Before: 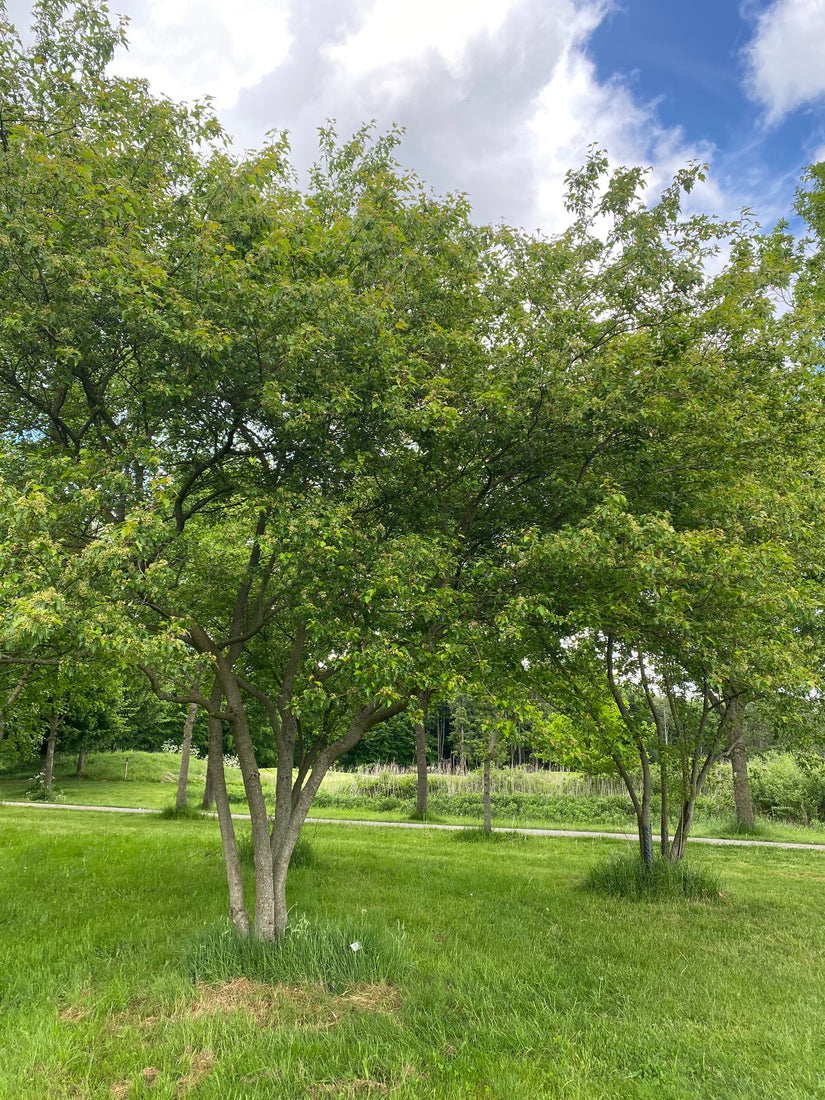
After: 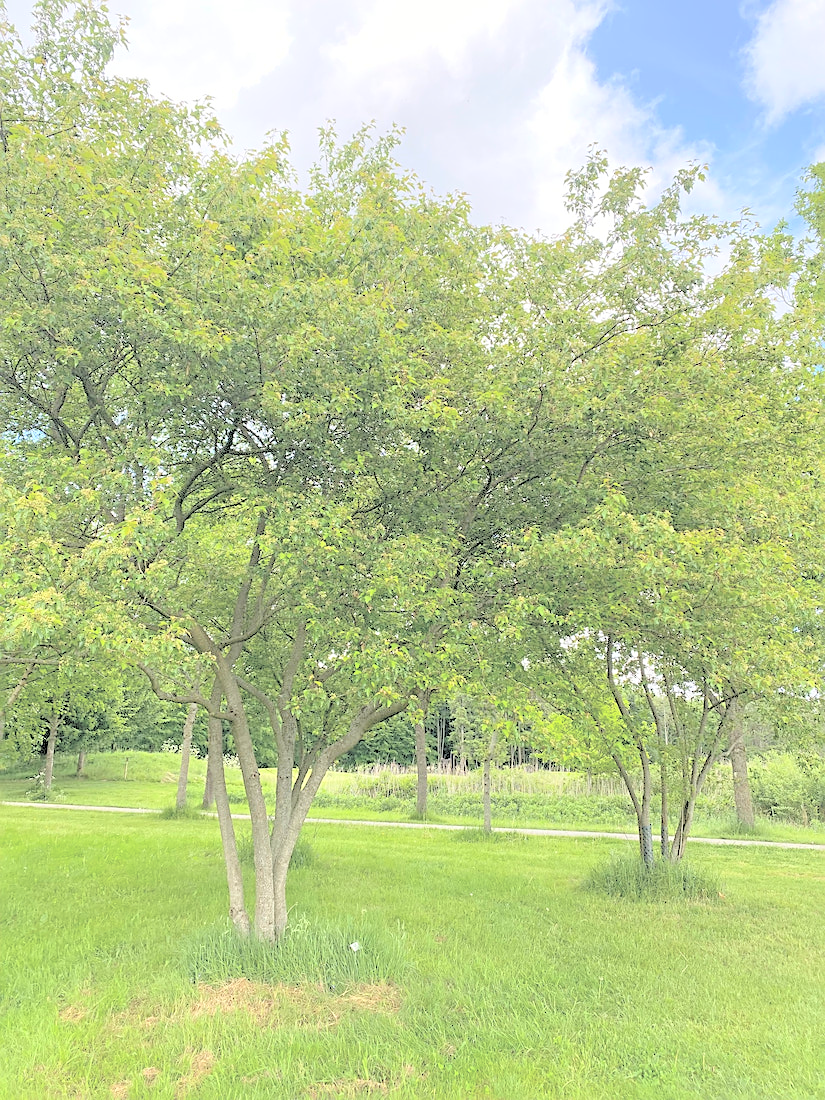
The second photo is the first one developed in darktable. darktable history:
sharpen: on, module defaults
contrast brightness saturation: brightness 0.992
